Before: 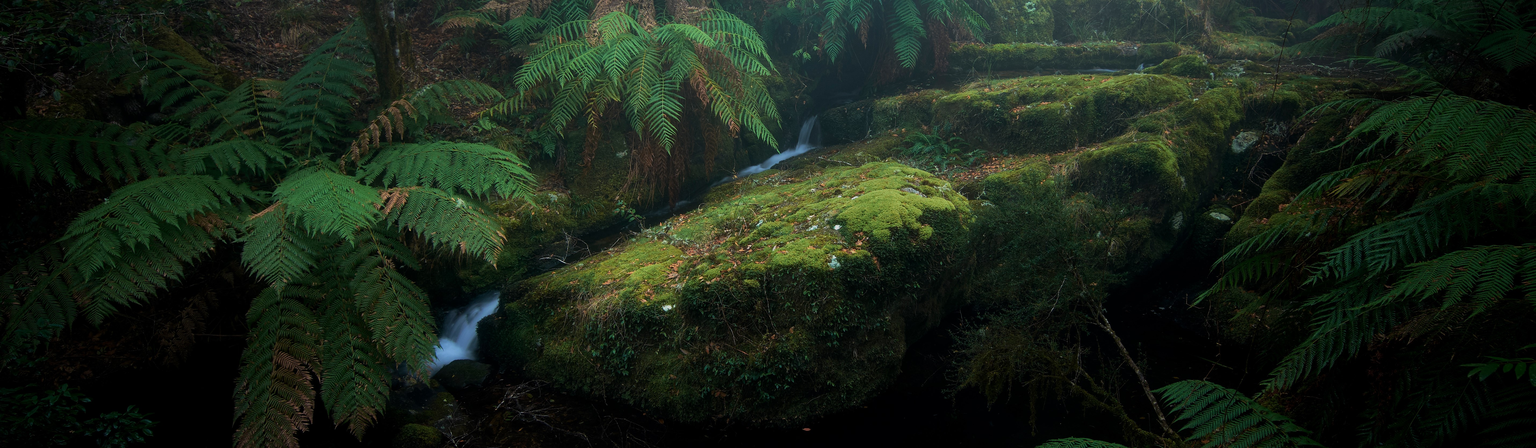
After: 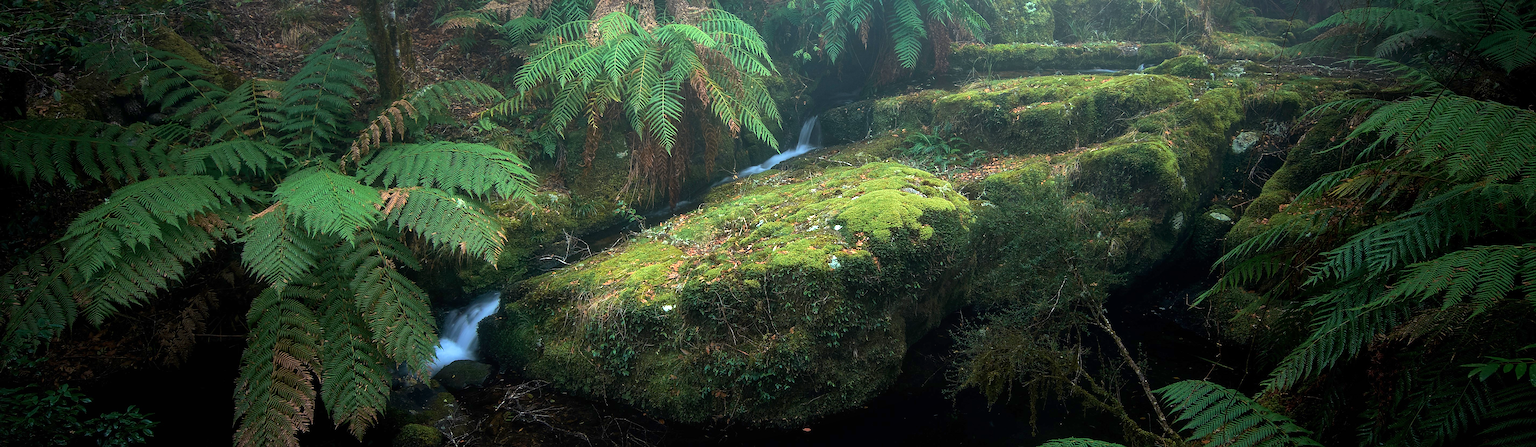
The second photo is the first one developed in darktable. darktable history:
local contrast: detail 110%
sharpen: on, module defaults
exposure: black level correction 0, exposure 1.125 EV, compensate exposure bias true, compensate highlight preservation false
